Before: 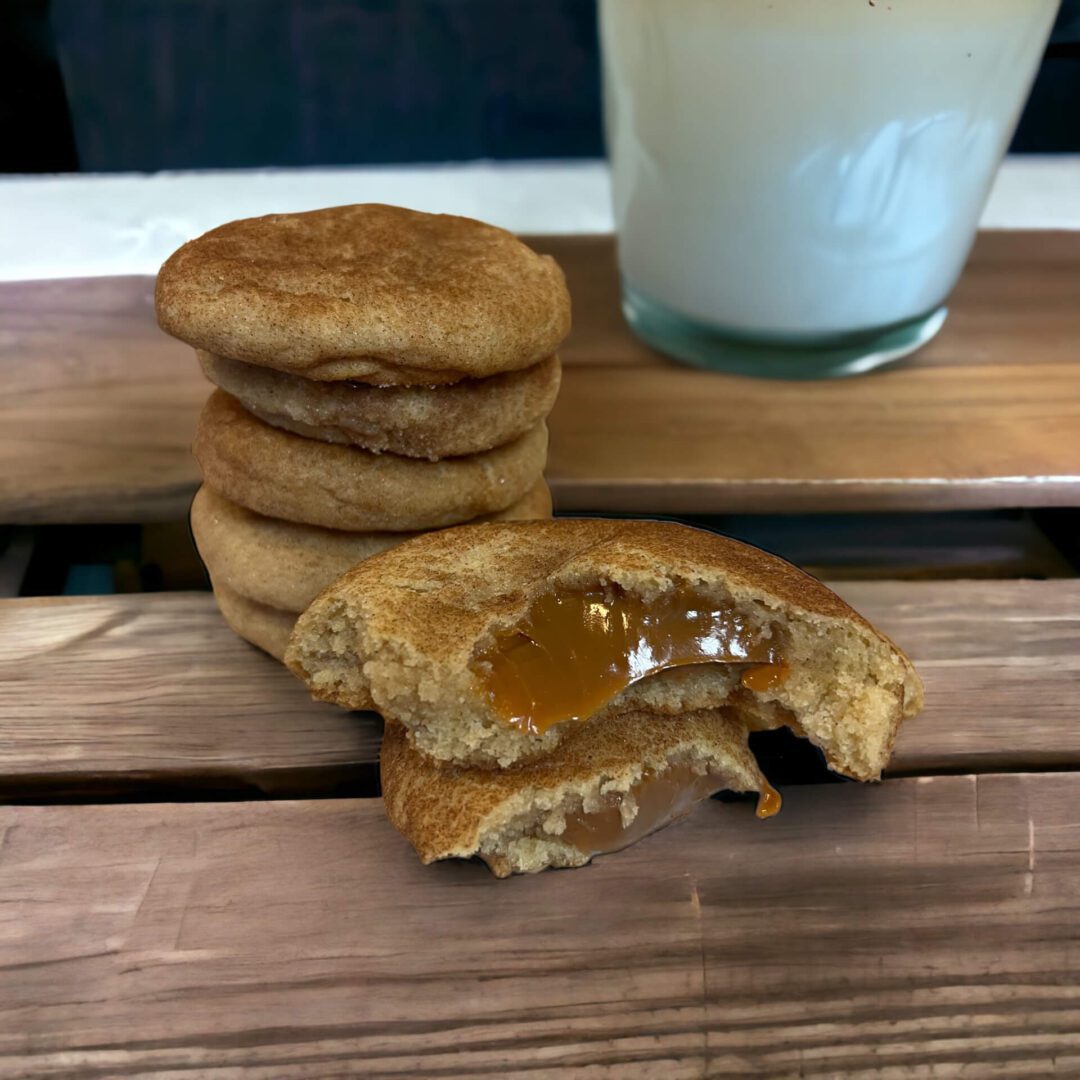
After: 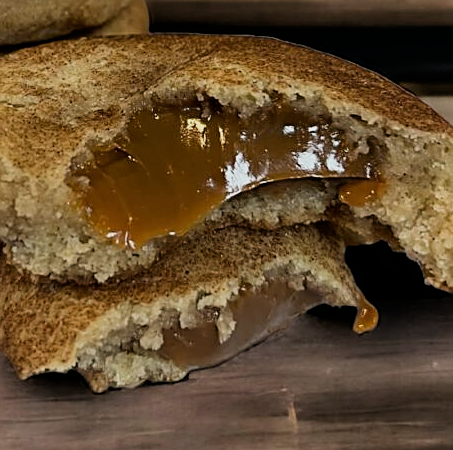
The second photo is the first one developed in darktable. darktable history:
crop: left 37.369%, top 44.958%, right 20.659%, bottom 13.359%
filmic rgb: black relative exposure -5.05 EV, white relative exposure 4 EV, hardness 2.9, contrast 1.189, highlights saturation mix -30.95%
sharpen: on, module defaults
